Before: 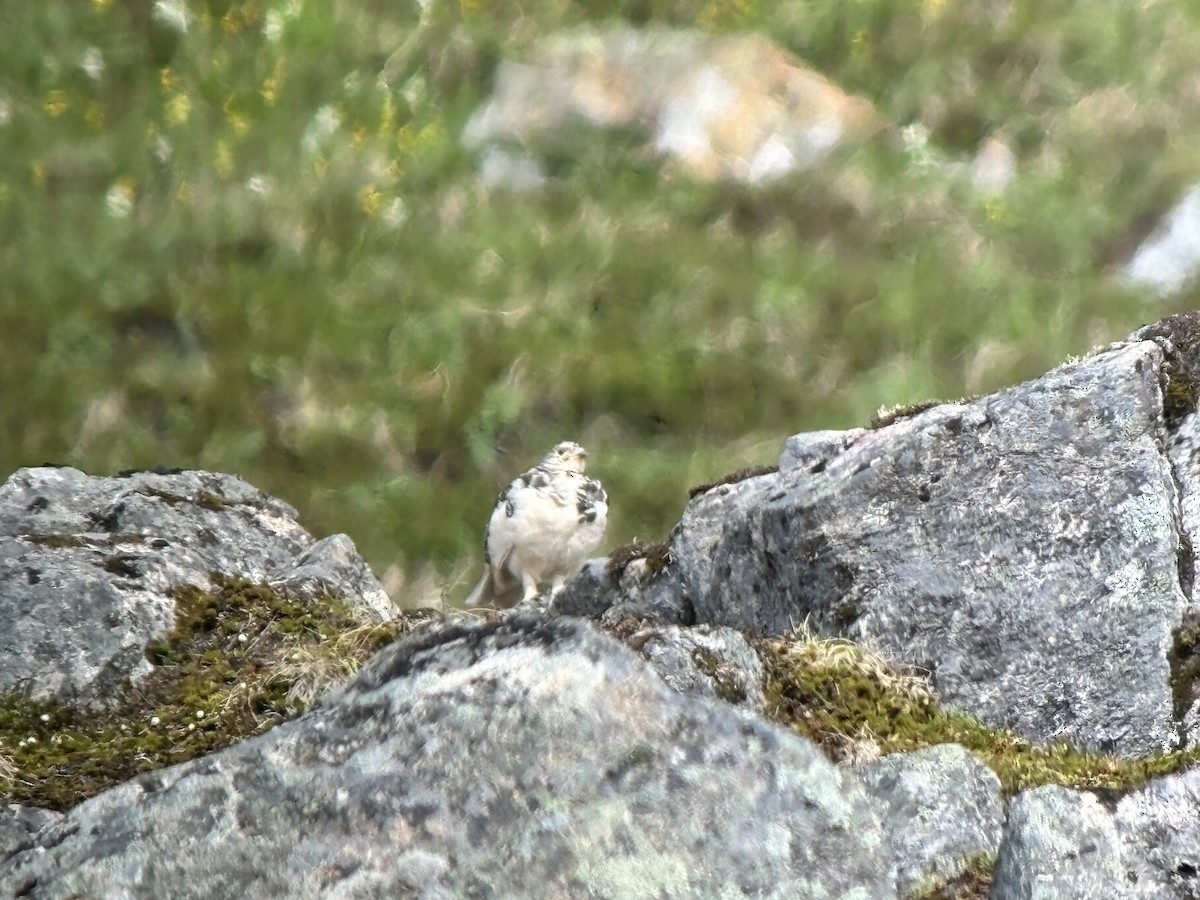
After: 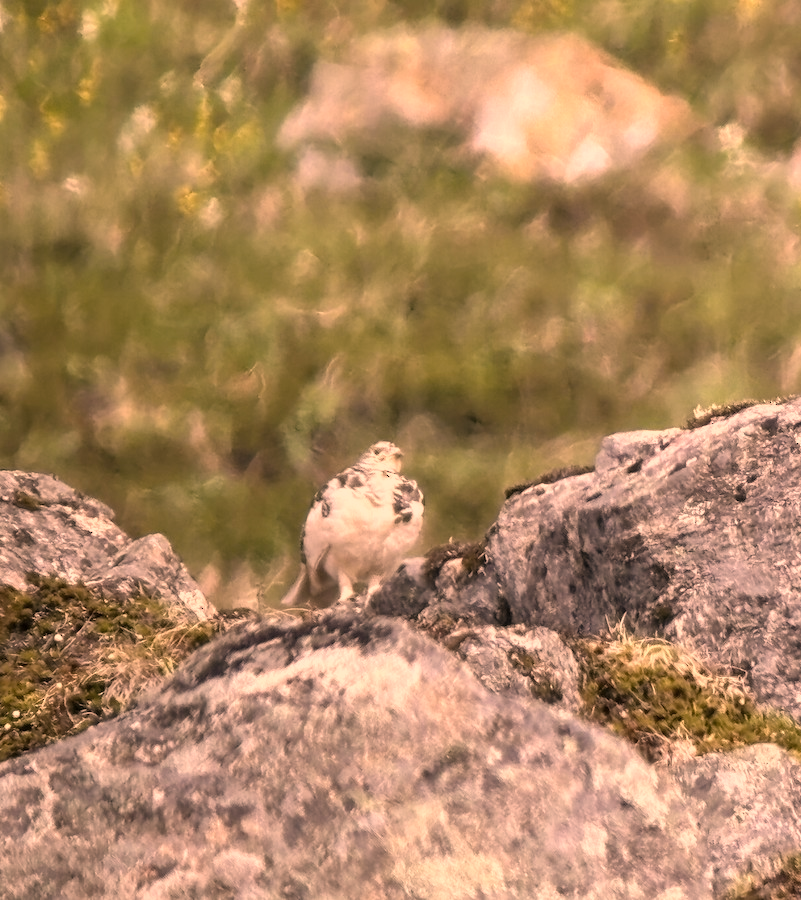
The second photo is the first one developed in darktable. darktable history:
color correction: highlights a* 39.82, highlights b* 39.7, saturation 0.688
crop: left 15.363%, right 17.83%
